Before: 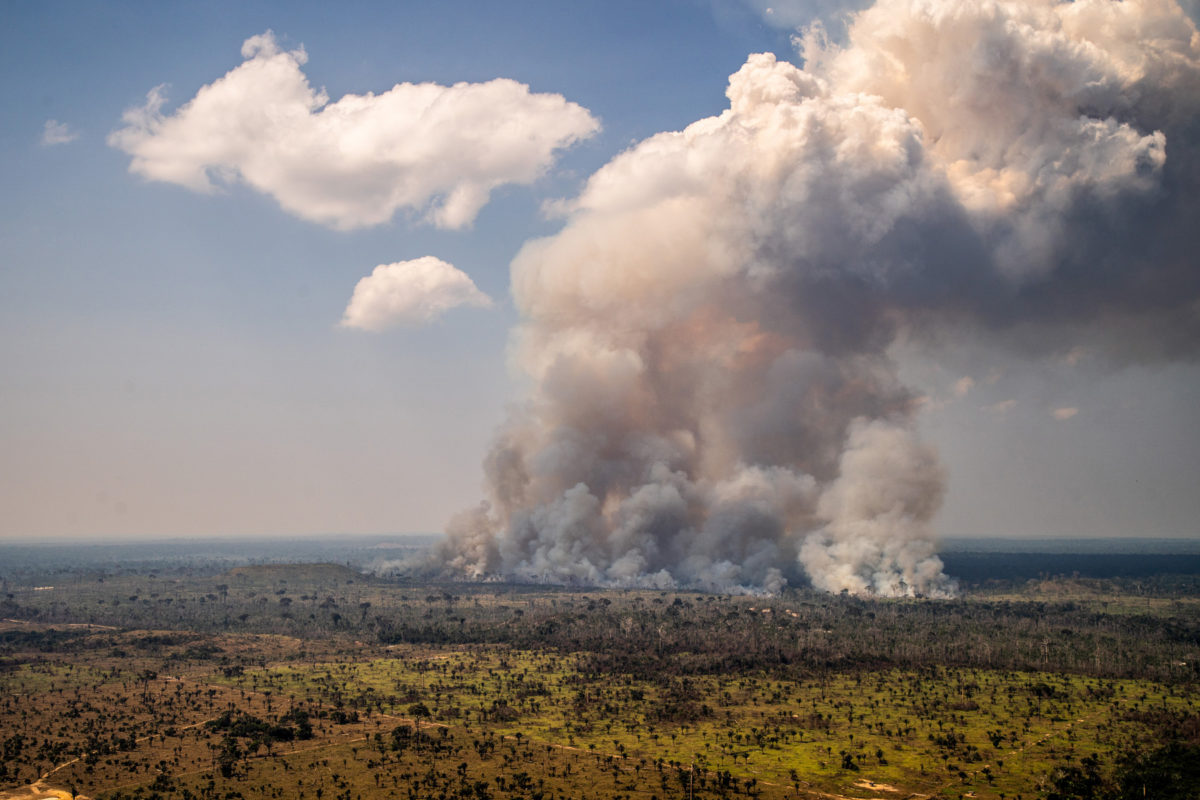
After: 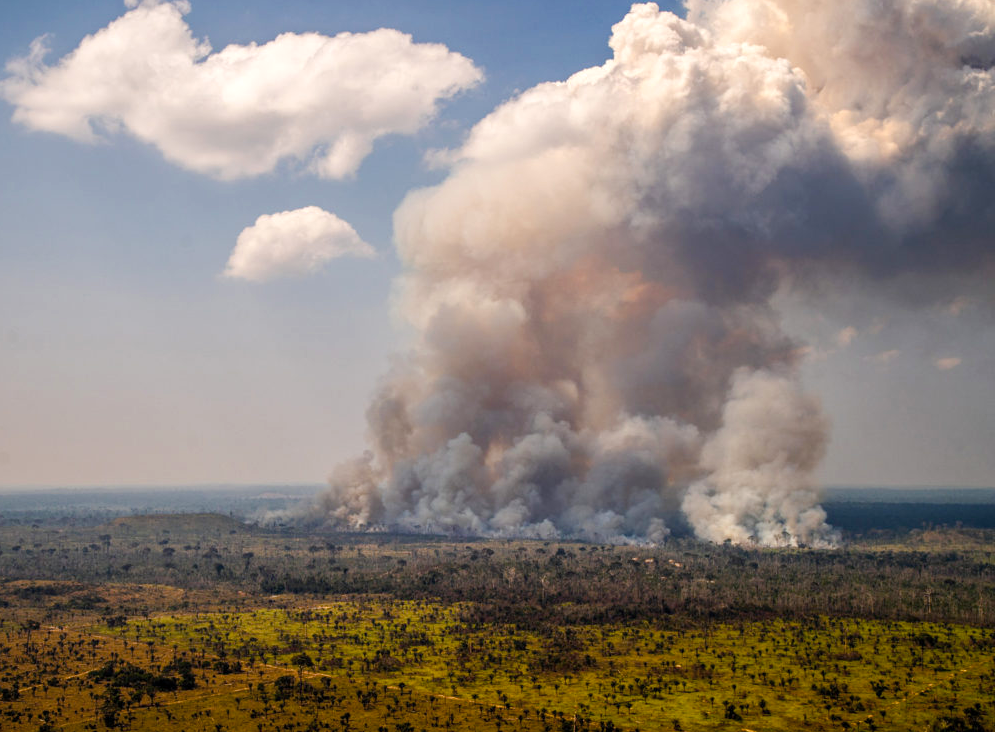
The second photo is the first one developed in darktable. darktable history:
crop: left 9.828%, top 6.309%, right 7.233%, bottom 2.177%
contrast brightness saturation: saturation -0.157
color balance rgb: perceptual saturation grading › global saturation 39.163%, perceptual saturation grading › highlights -25.228%, perceptual saturation grading › mid-tones 35.562%, perceptual saturation grading › shadows 35.094%, contrast 5.024%
